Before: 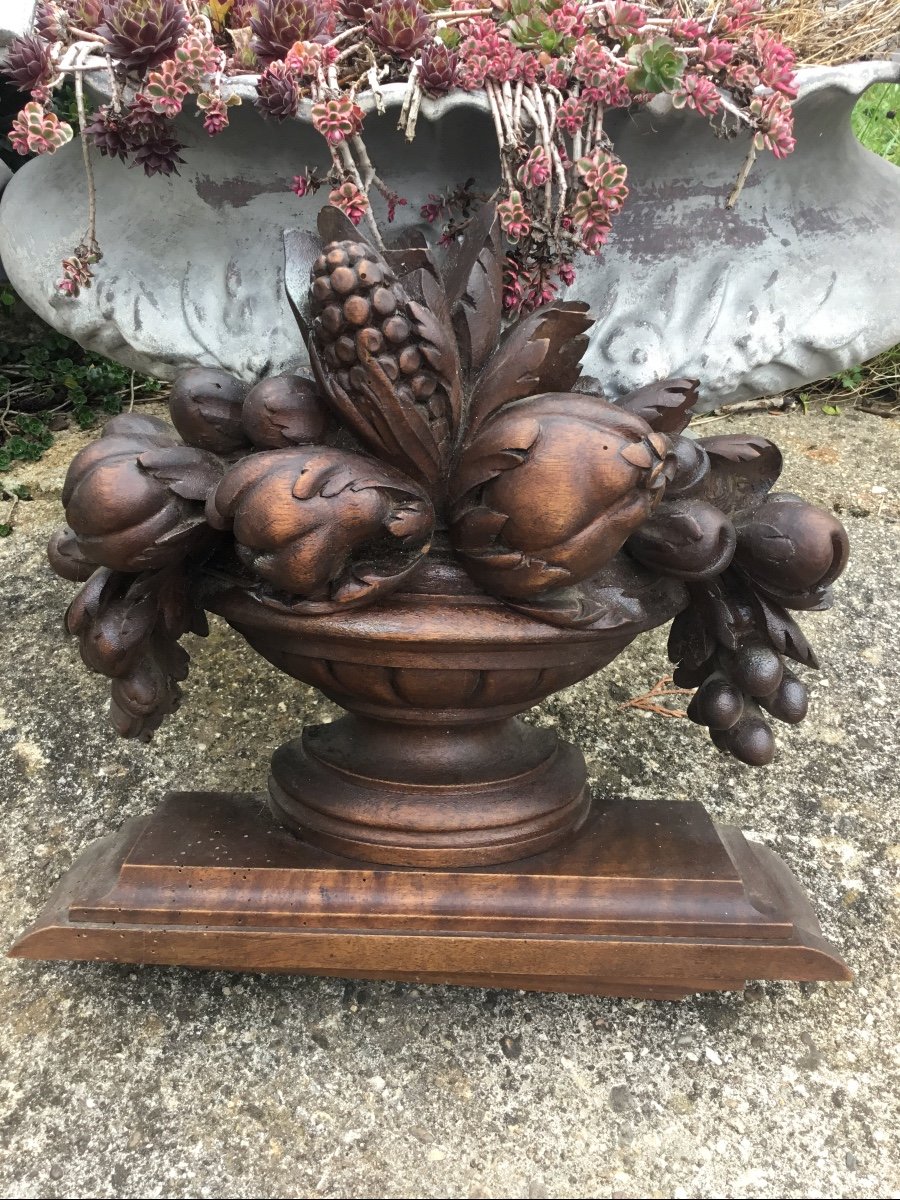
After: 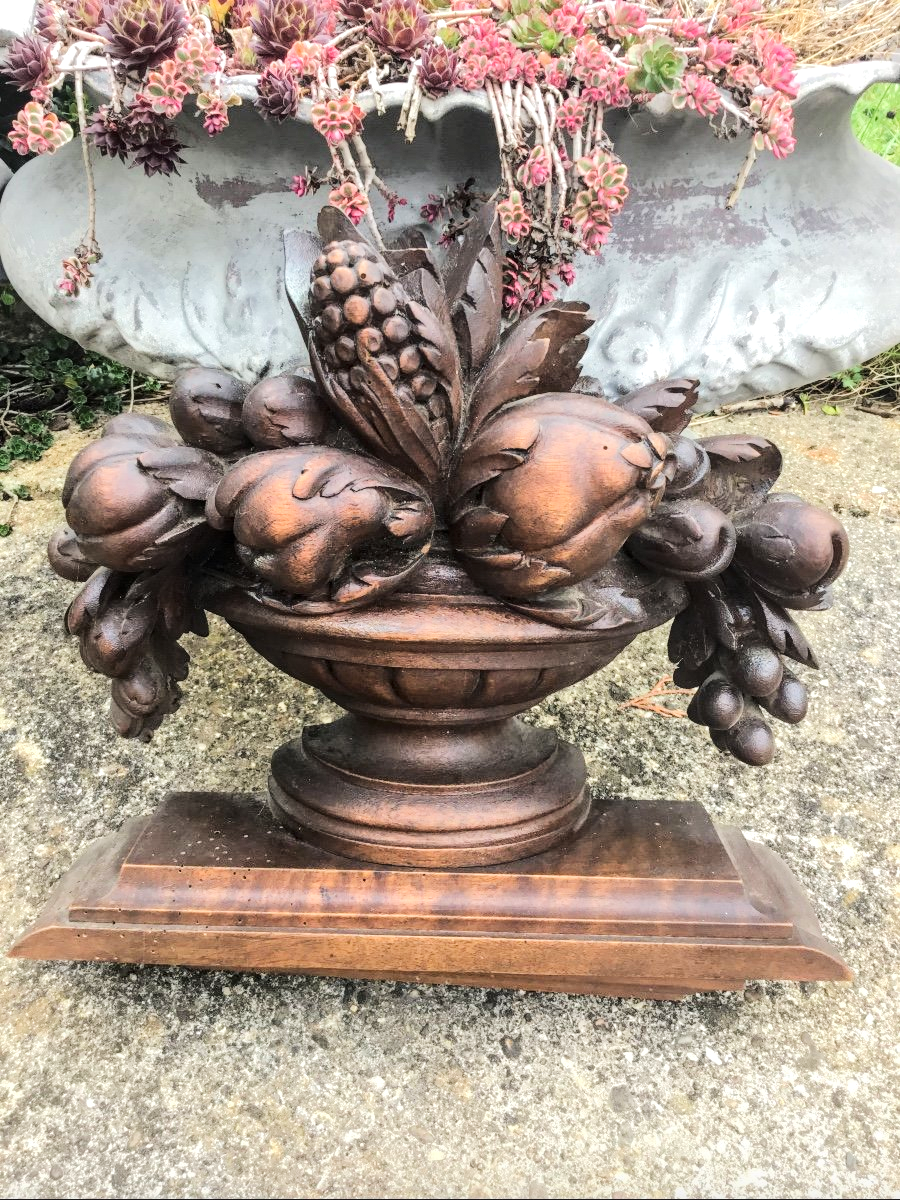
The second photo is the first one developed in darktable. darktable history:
local contrast: on, module defaults
tone equalizer: -7 EV 0.143 EV, -6 EV 0.567 EV, -5 EV 1.18 EV, -4 EV 1.34 EV, -3 EV 1.16 EV, -2 EV 0.6 EV, -1 EV 0.149 EV, edges refinement/feathering 500, mask exposure compensation -1.57 EV, preserve details no
